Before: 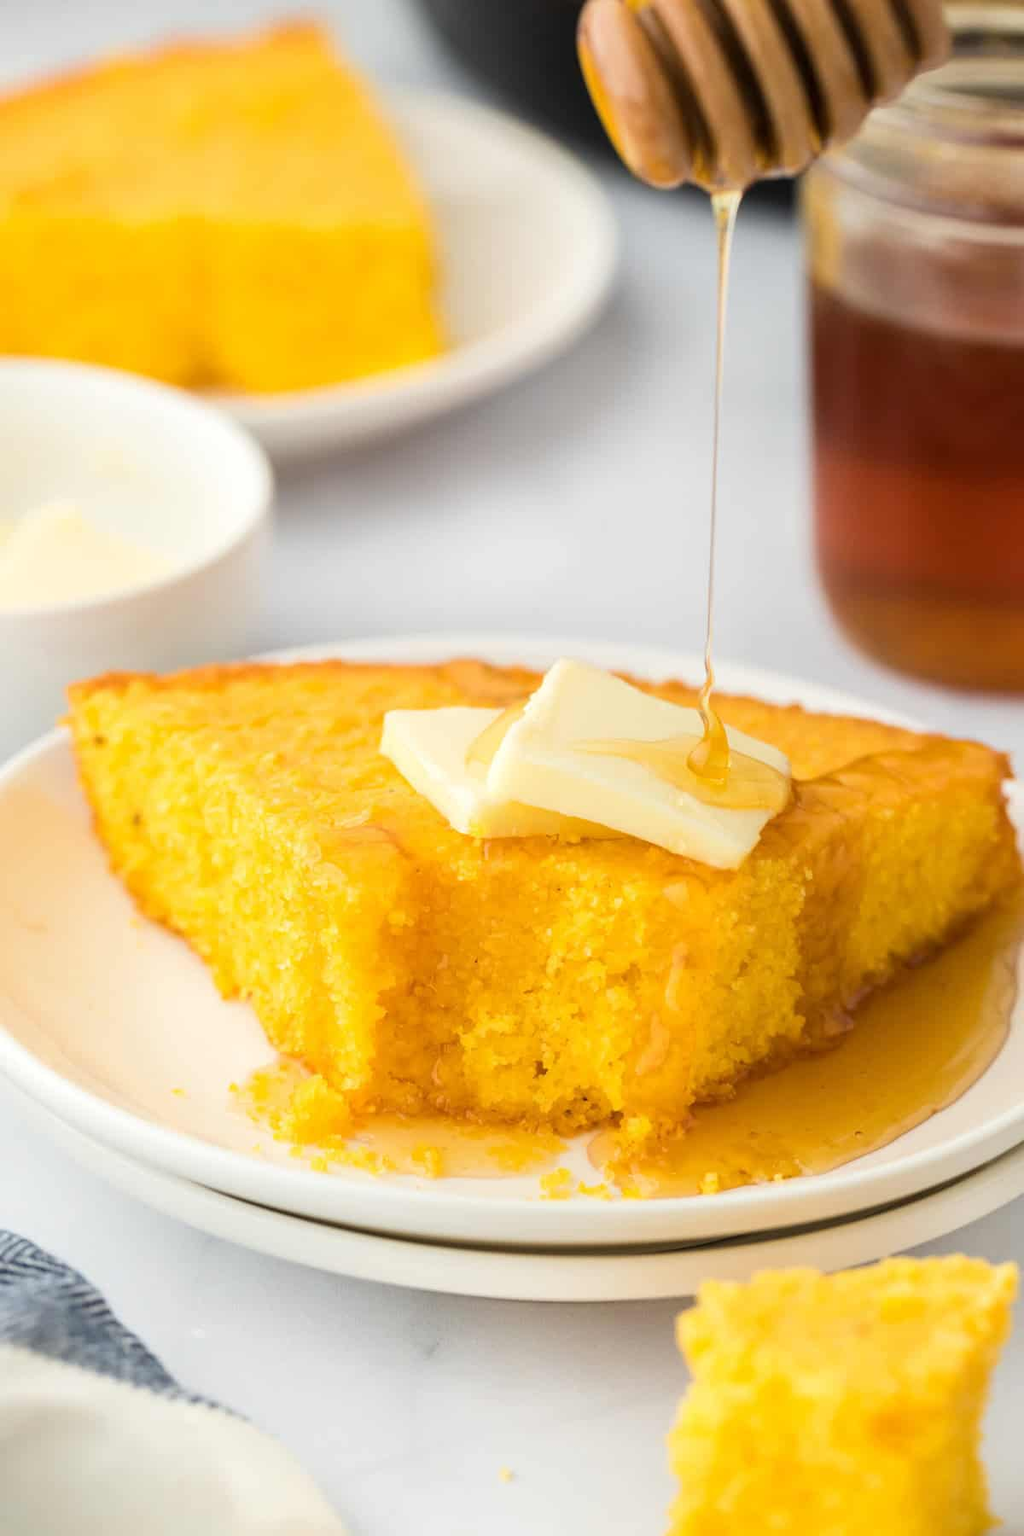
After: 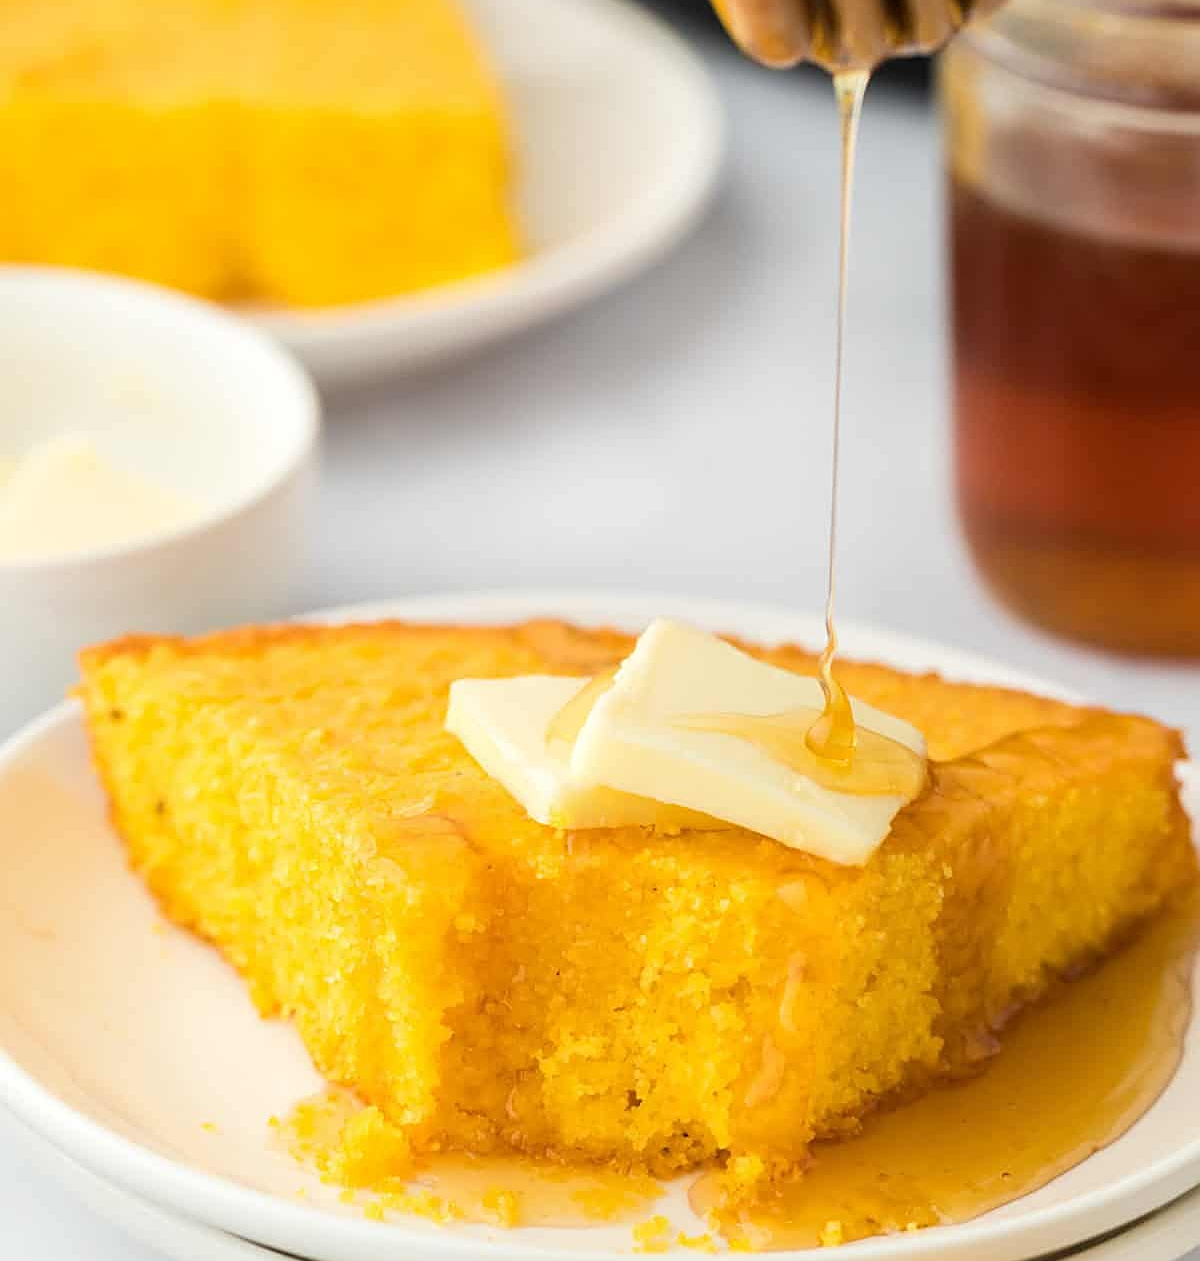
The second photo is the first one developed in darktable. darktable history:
crop and rotate: top 8.551%, bottom 21.393%
sharpen: on, module defaults
